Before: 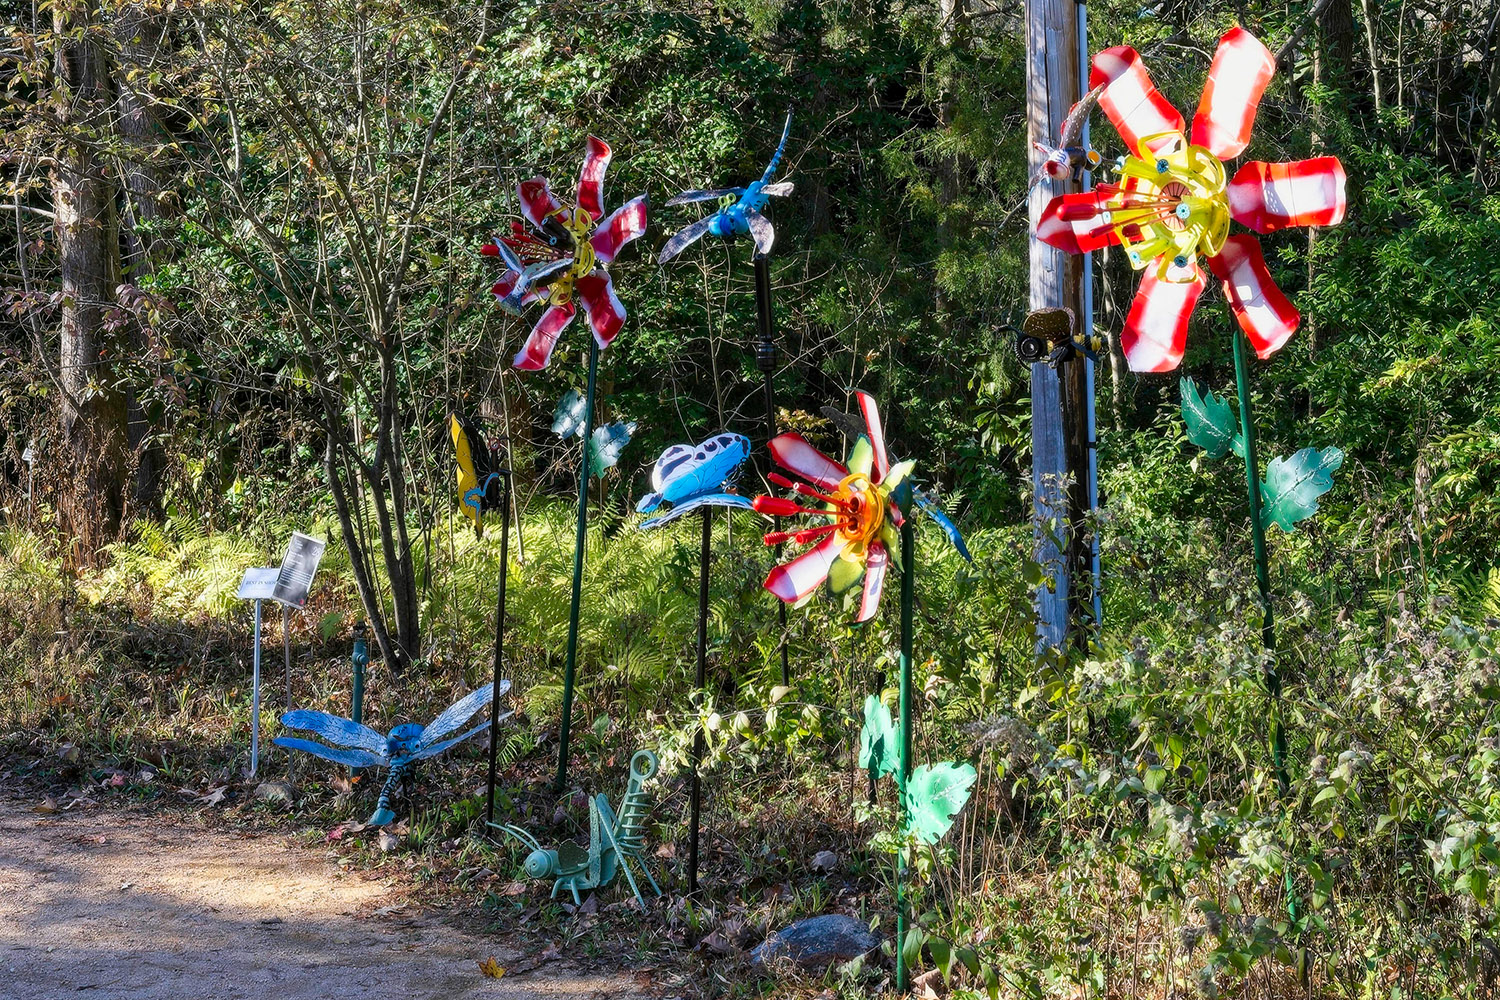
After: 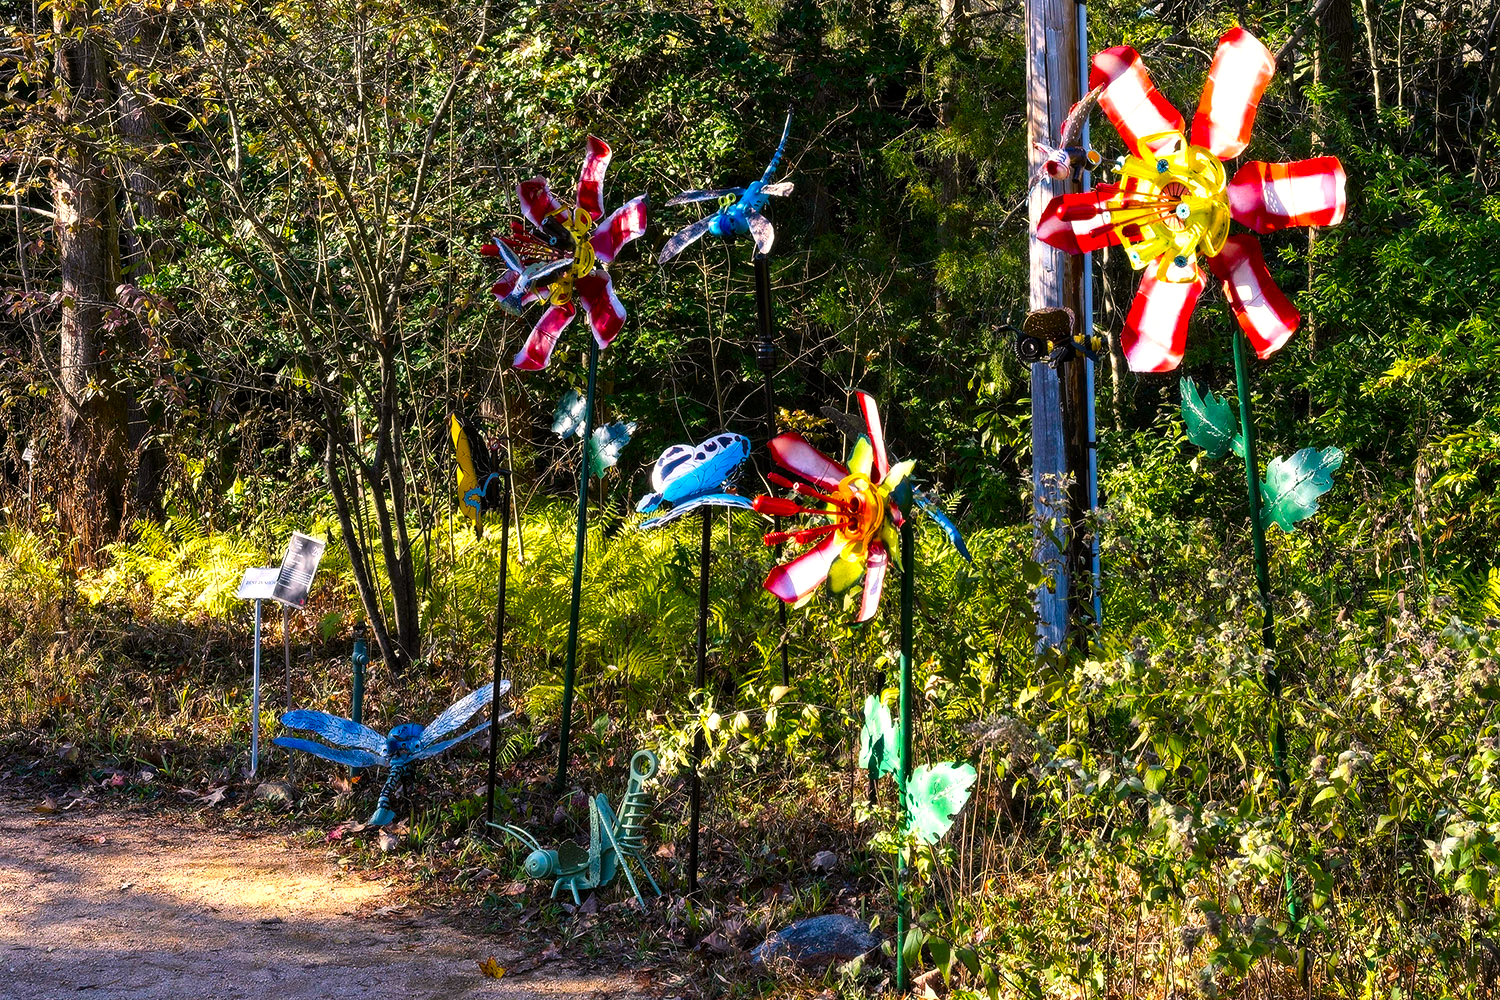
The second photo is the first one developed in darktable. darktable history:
color balance rgb: power › luminance -3.815%, power › chroma 0.554%, power › hue 43.15°, highlights gain › chroma 3.103%, highlights gain › hue 54.33°, perceptual saturation grading › global saturation 30.884%, perceptual brilliance grading › global brilliance 14.736%, perceptual brilliance grading › shadows -35.579%
contrast brightness saturation: contrast 0.038, saturation 0.074
